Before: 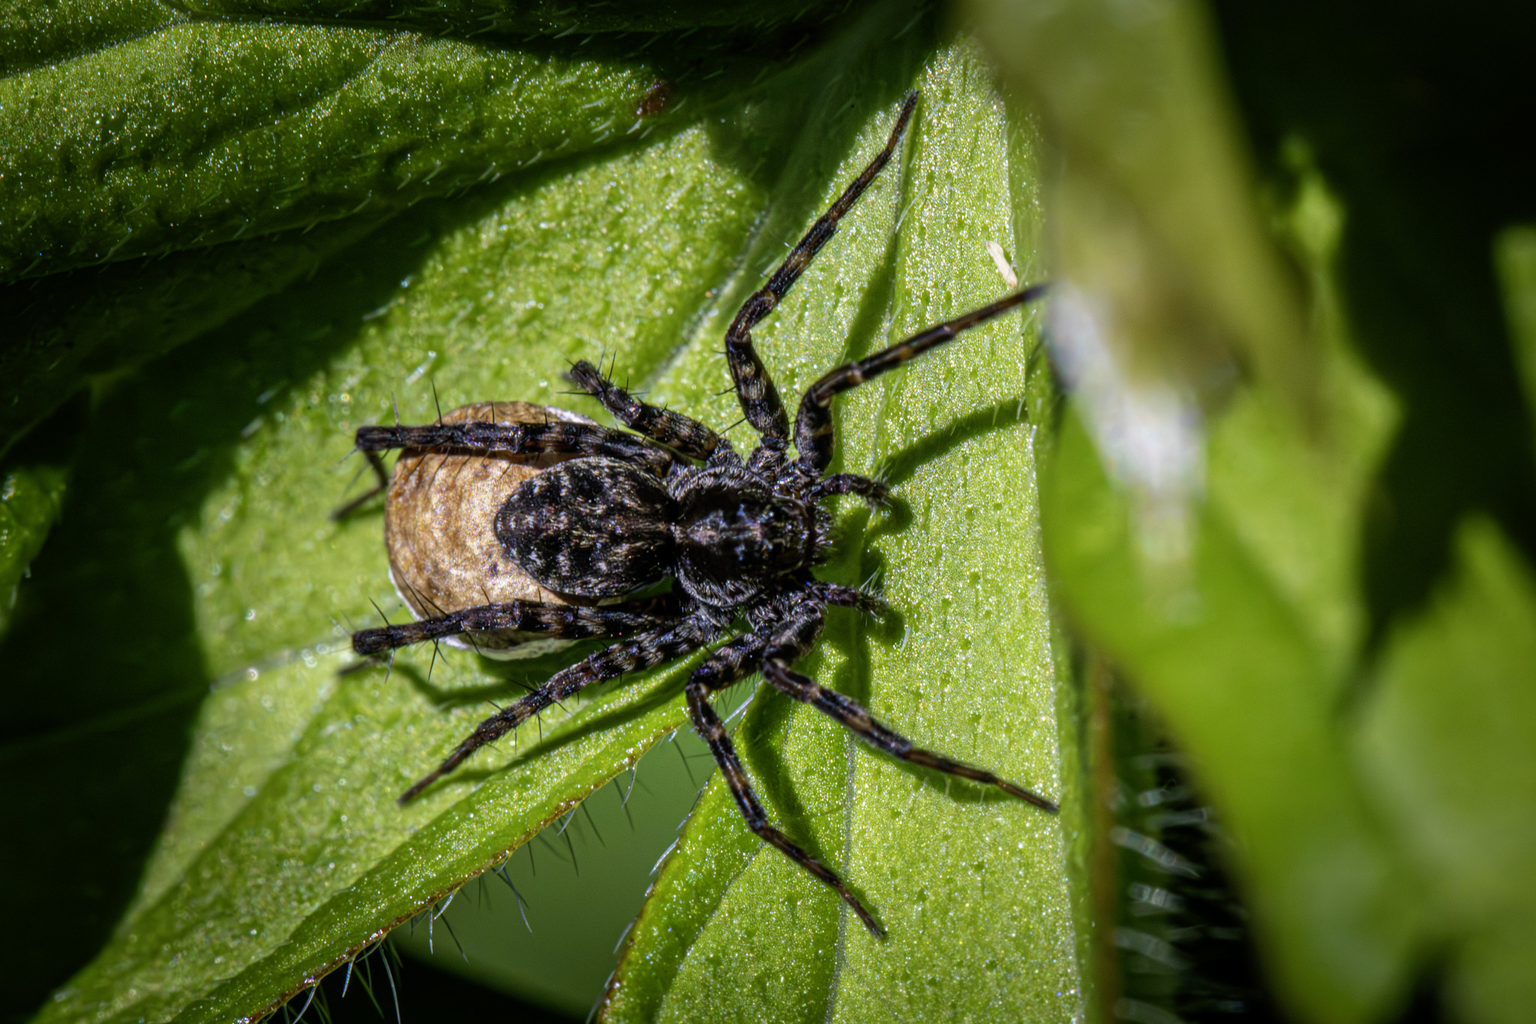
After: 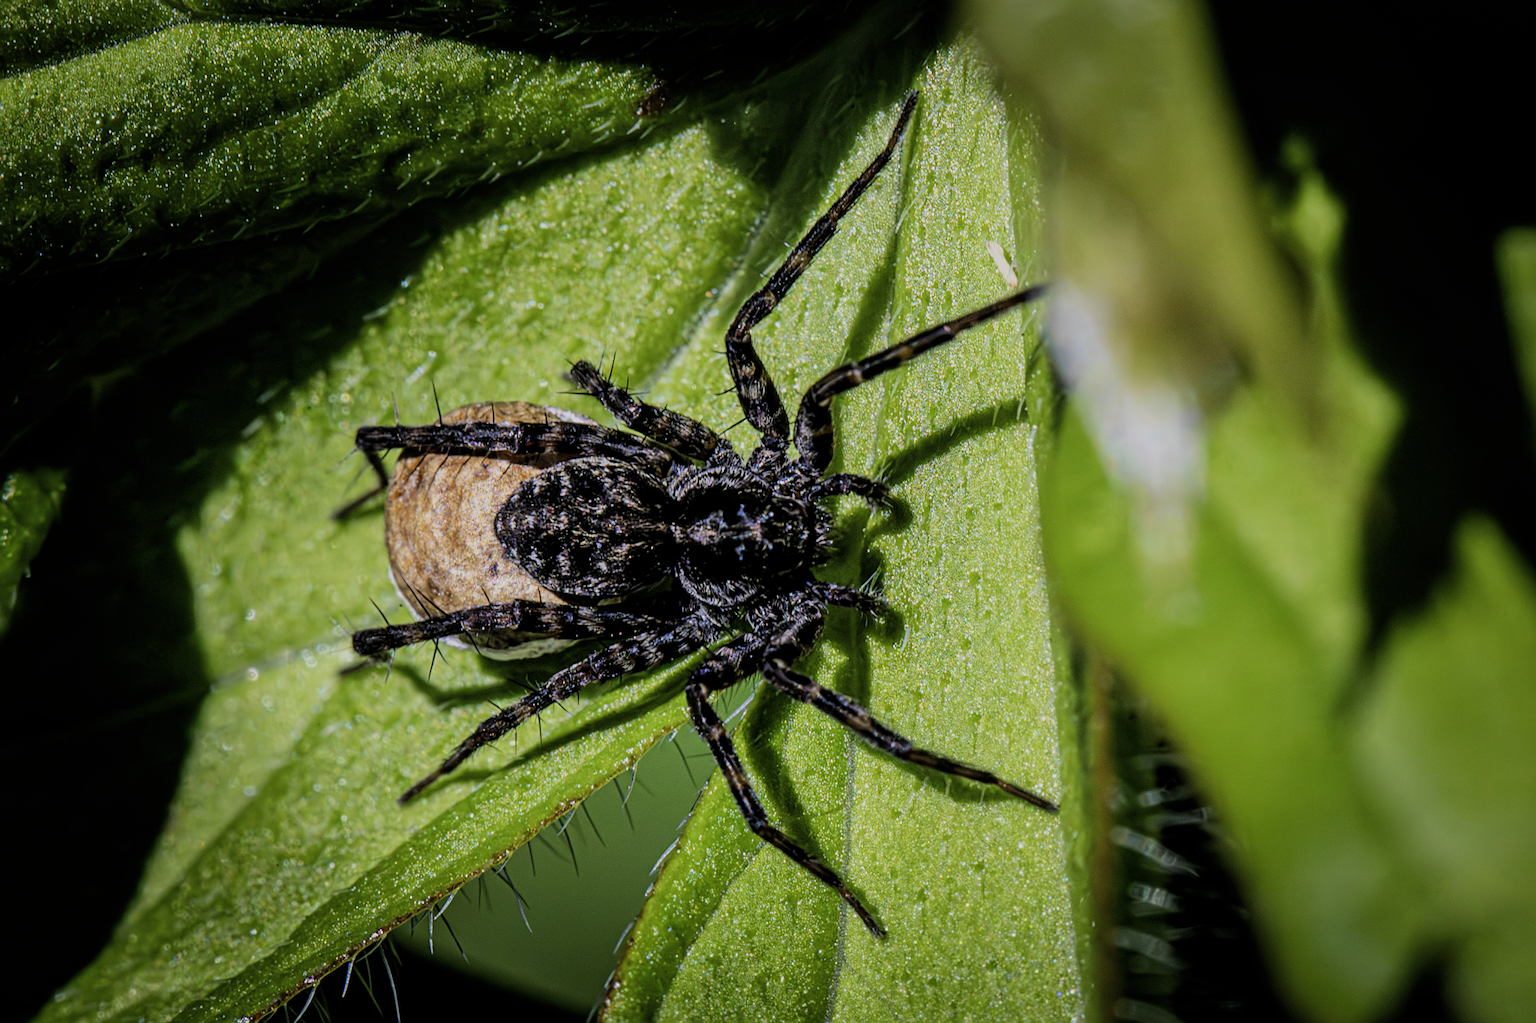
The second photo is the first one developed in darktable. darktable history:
filmic rgb: black relative exposure -9.19 EV, white relative exposure 6.74 EV, hardness 3.05, contrast 1.056, color science v4 (2020)
sharpen: on, module defaults
